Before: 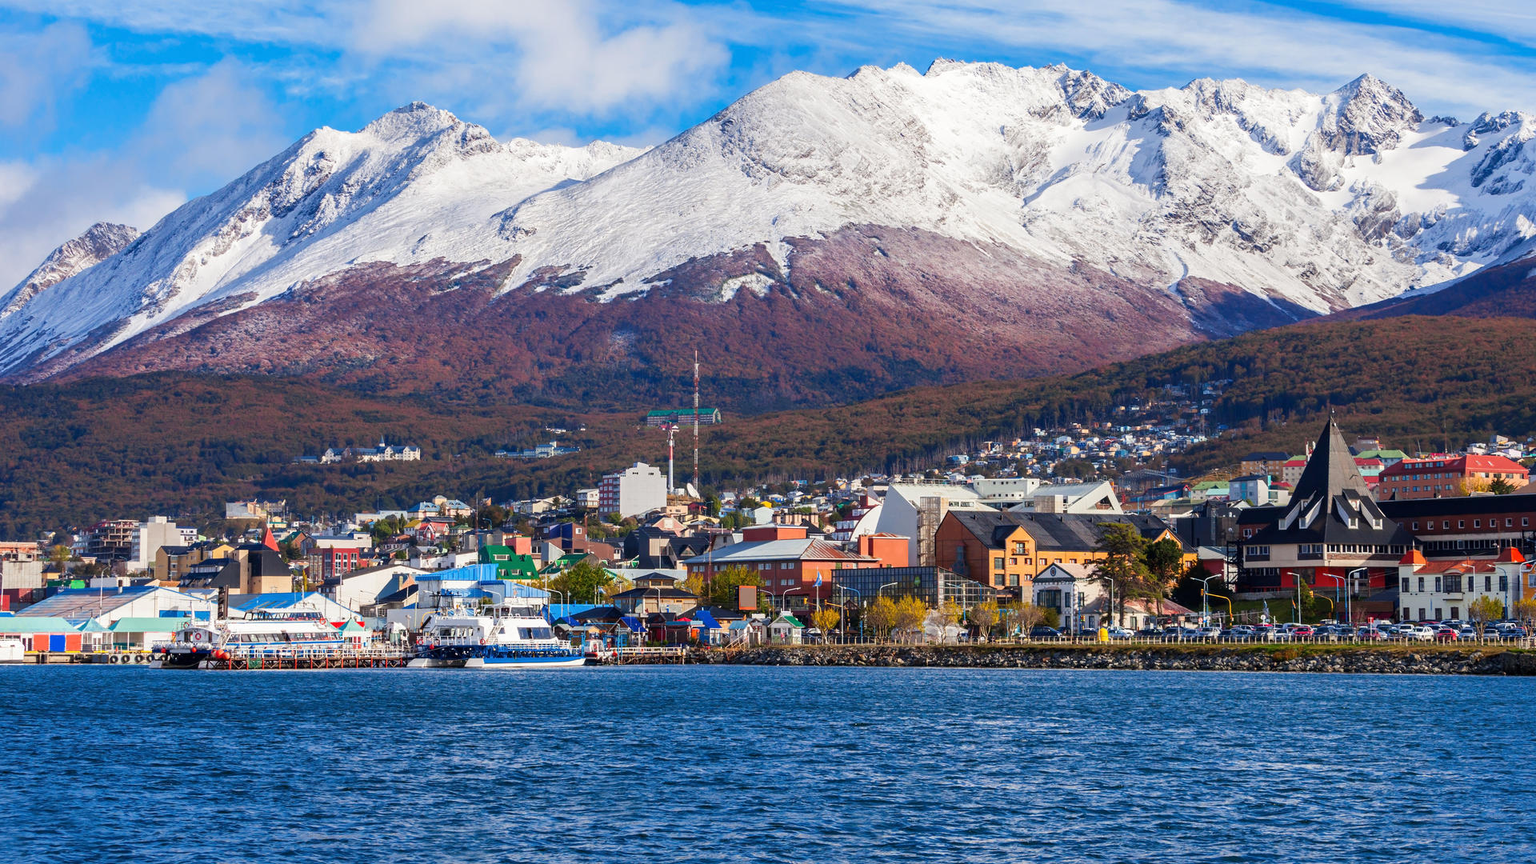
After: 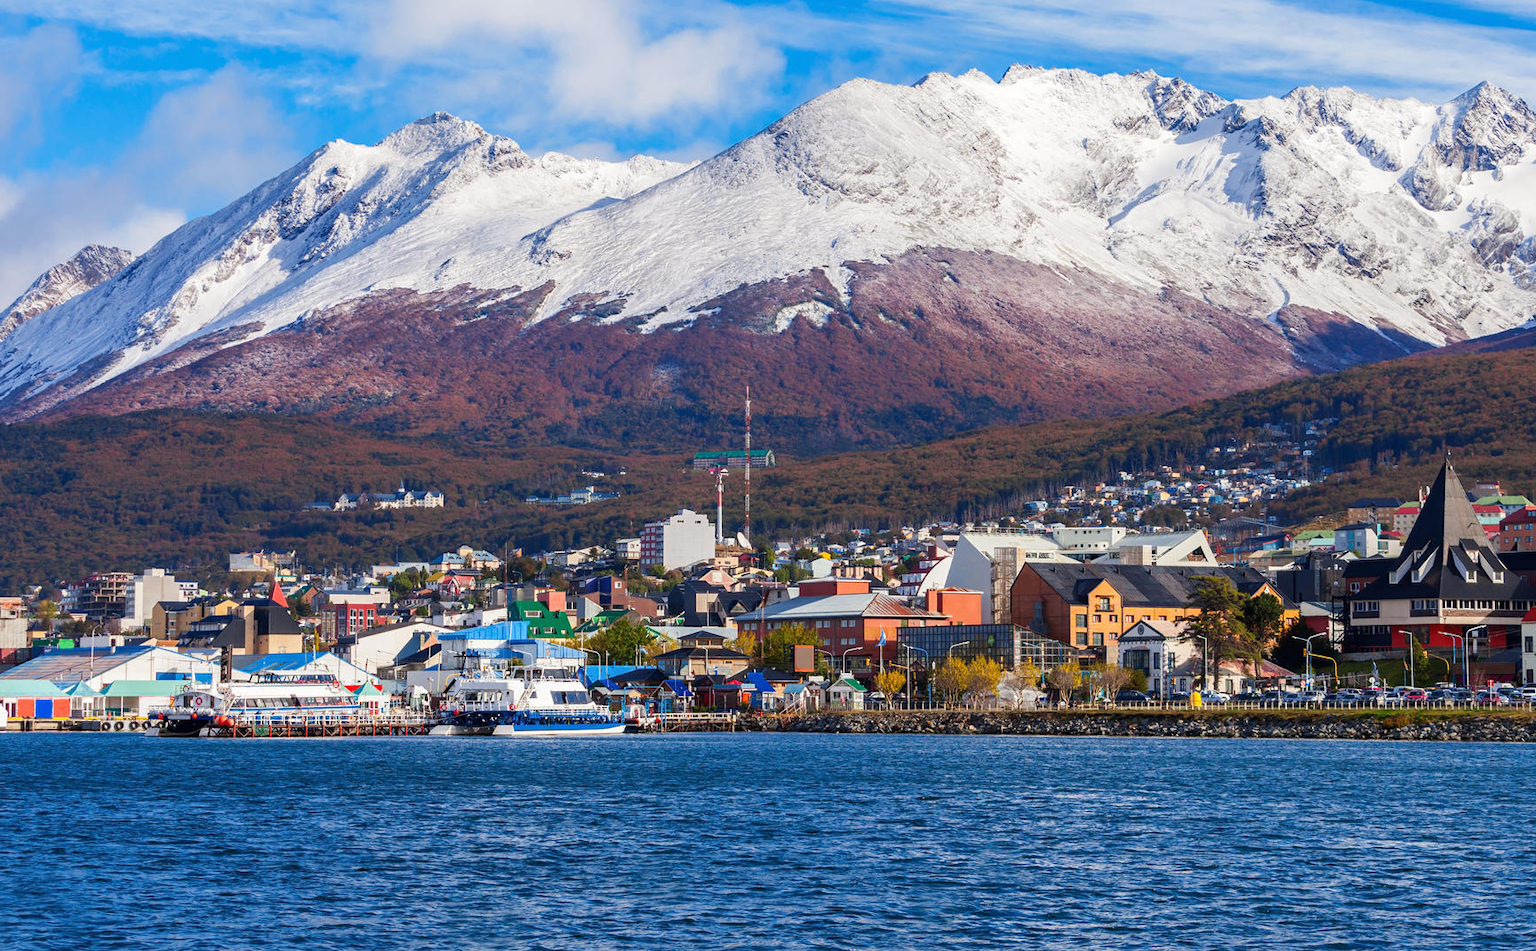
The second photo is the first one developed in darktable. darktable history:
crop and rotate: left 1.148%, right 8.029%
